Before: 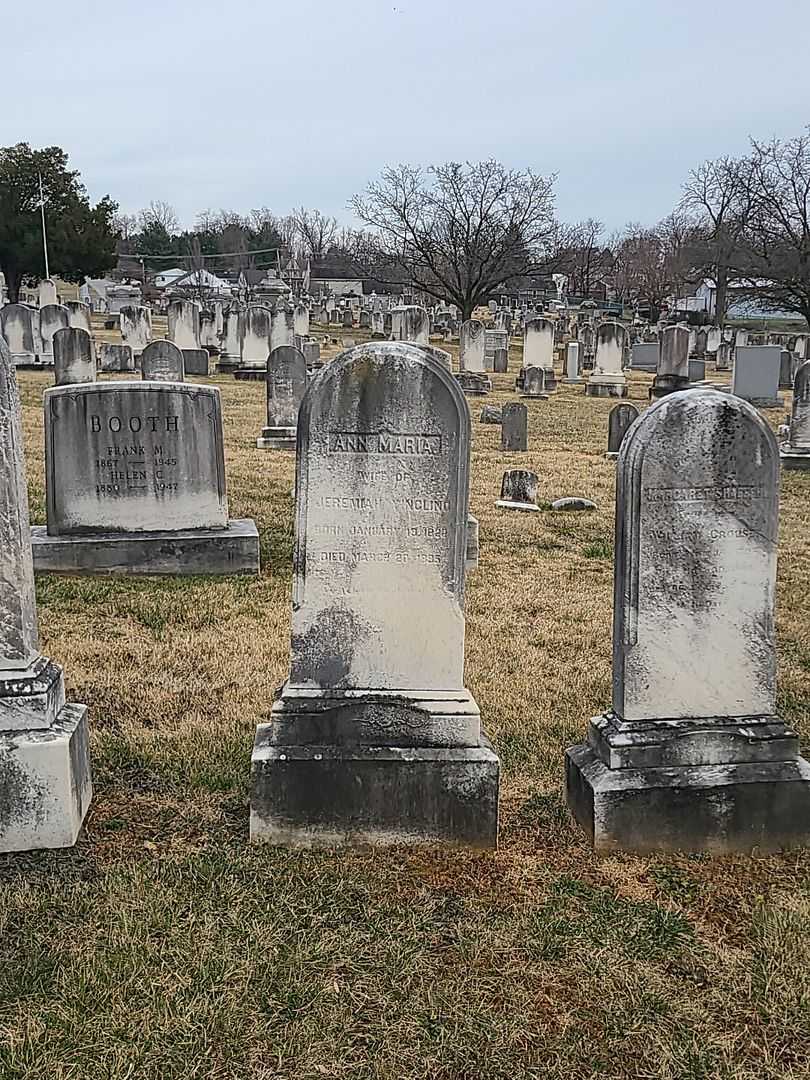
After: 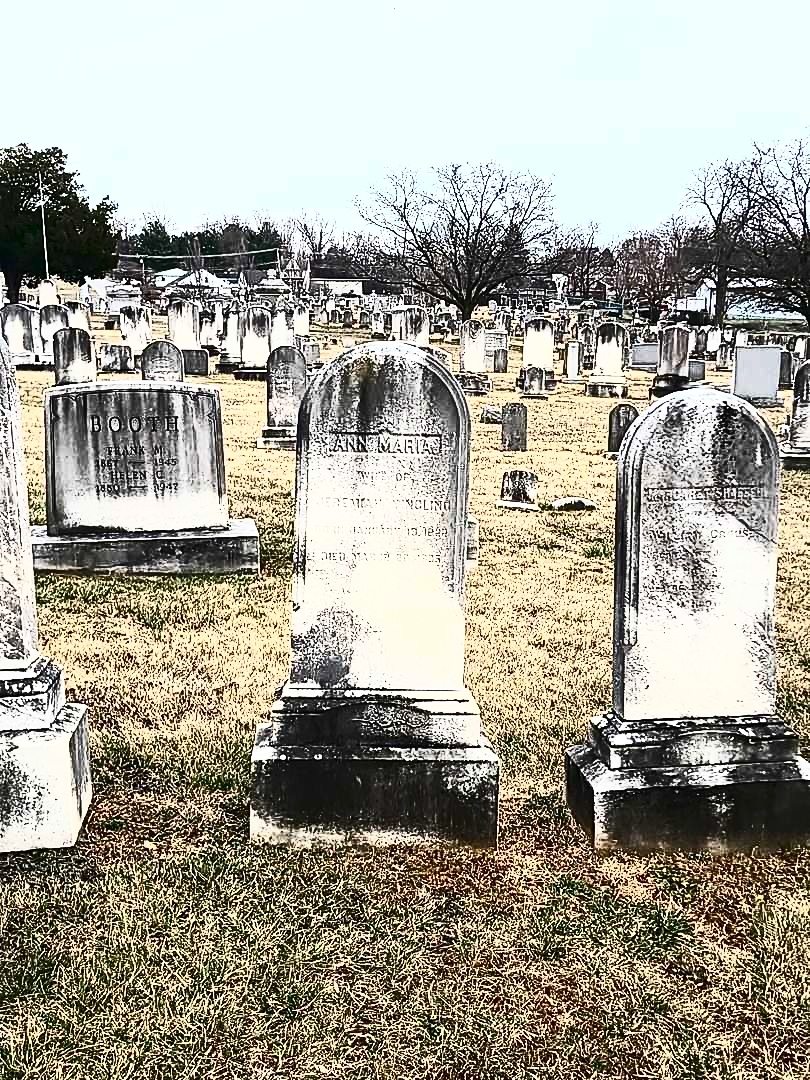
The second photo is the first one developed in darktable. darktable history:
contrast brightness saturation: contrast 0.93, brightness 0.2
exposure: black level correction 0, exposure 0.5 EV, compensate highlight preservation false
